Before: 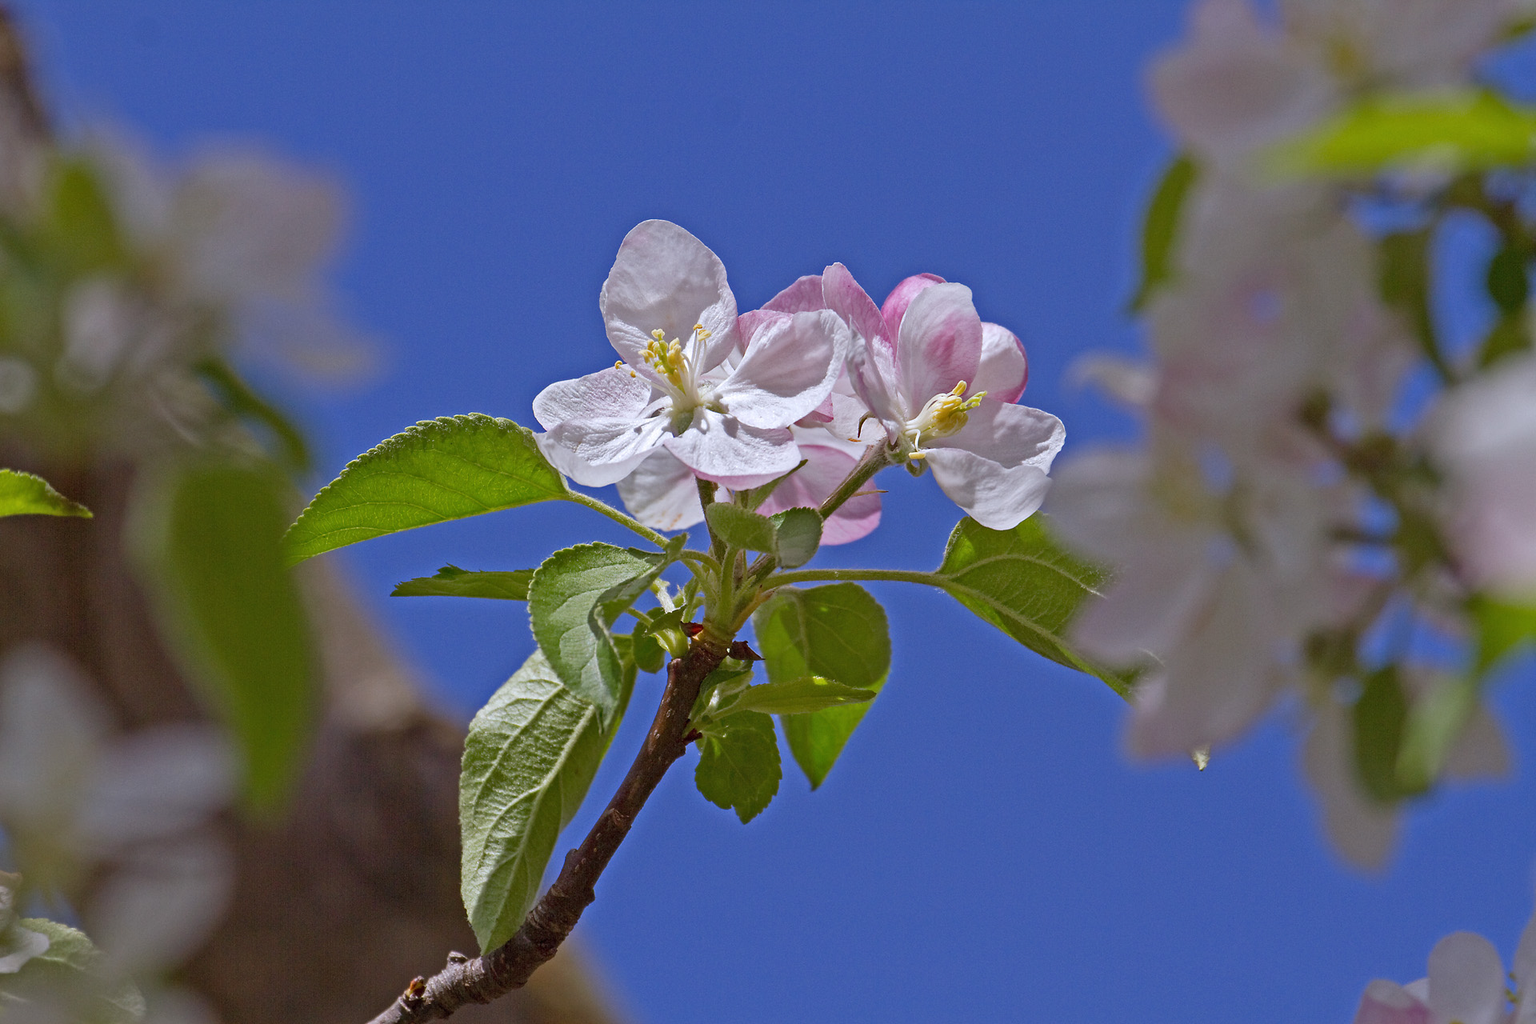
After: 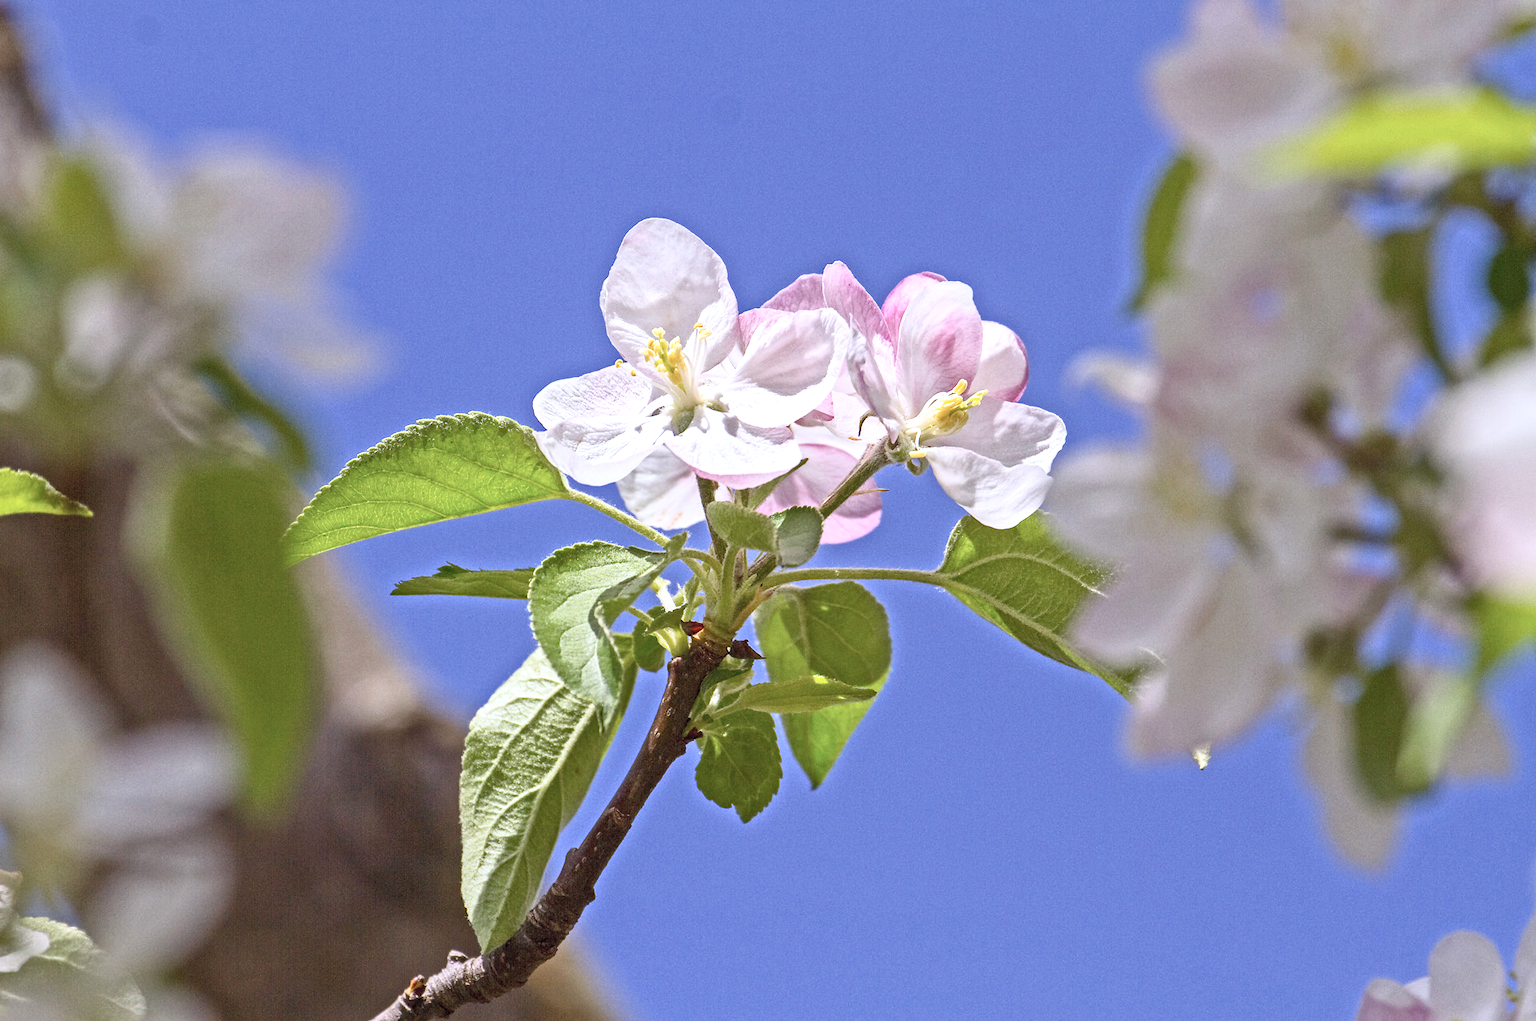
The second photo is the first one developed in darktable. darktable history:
contrast brightness saturation: contrast 0.389, brightness 0.521
crop: top 0.176%, bottom 0.118%
local contrast: on, module defaults
